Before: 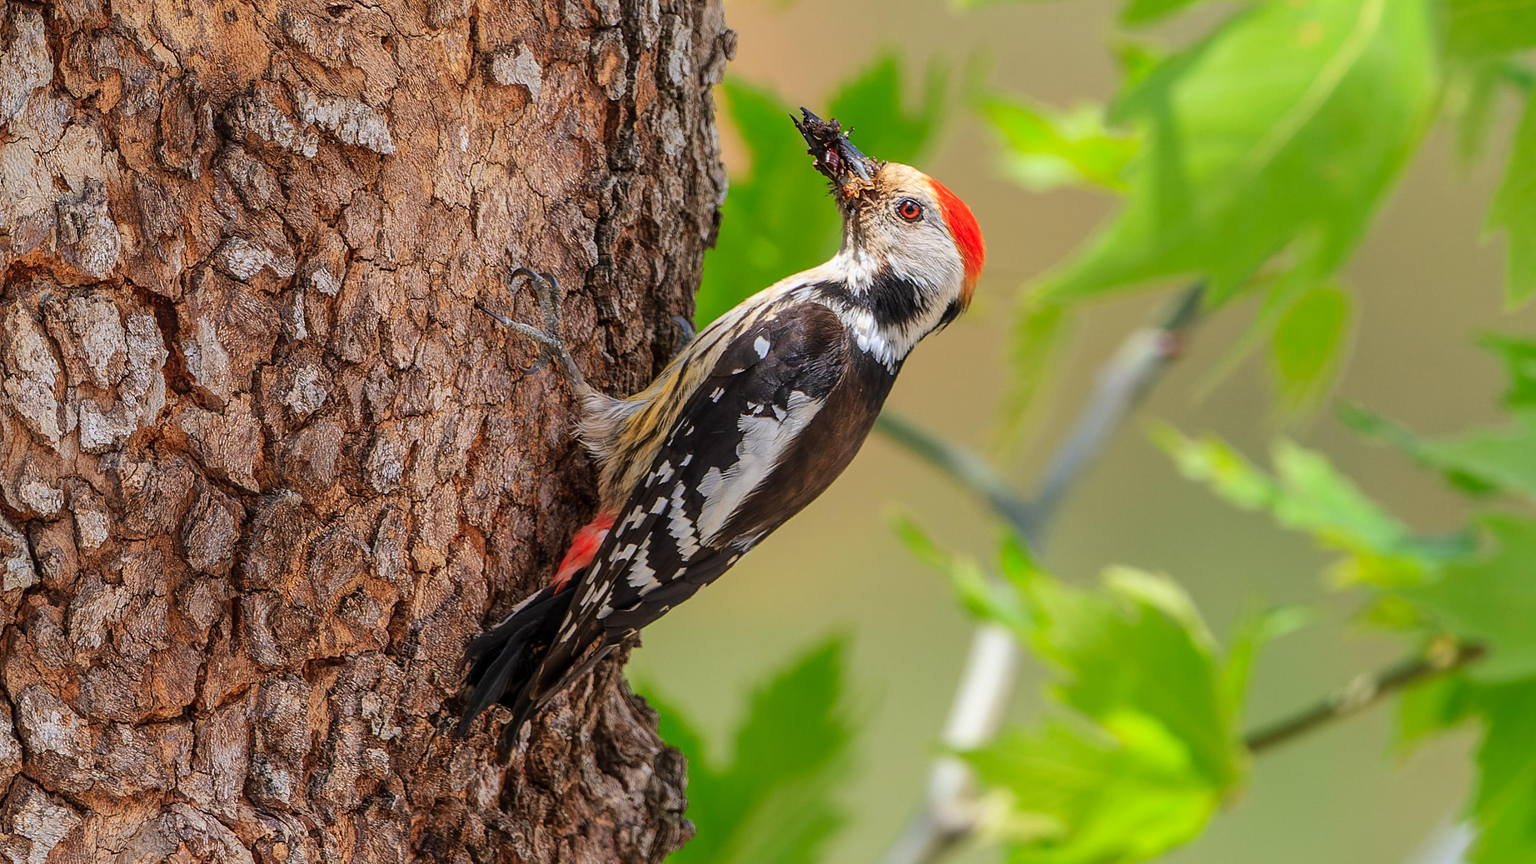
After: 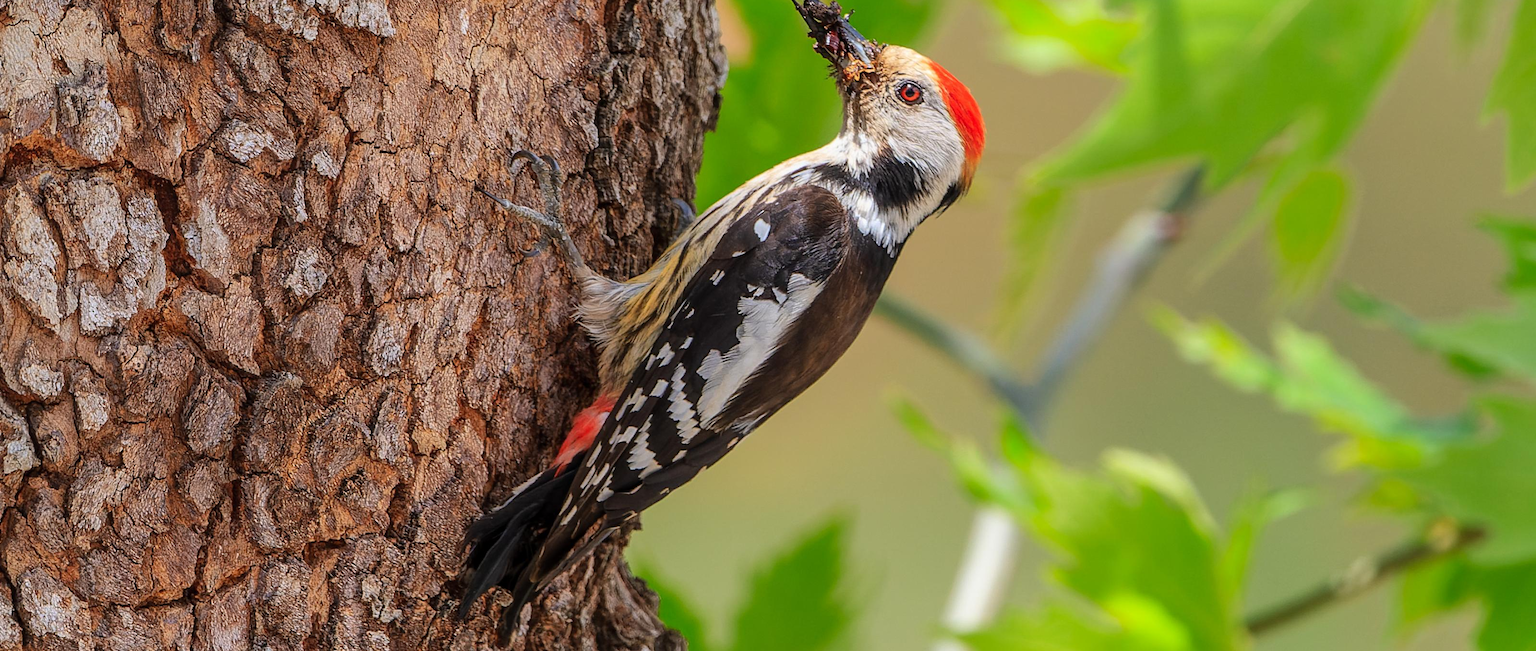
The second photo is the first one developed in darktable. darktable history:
crop: top 13.656%, bottom 10.9%
